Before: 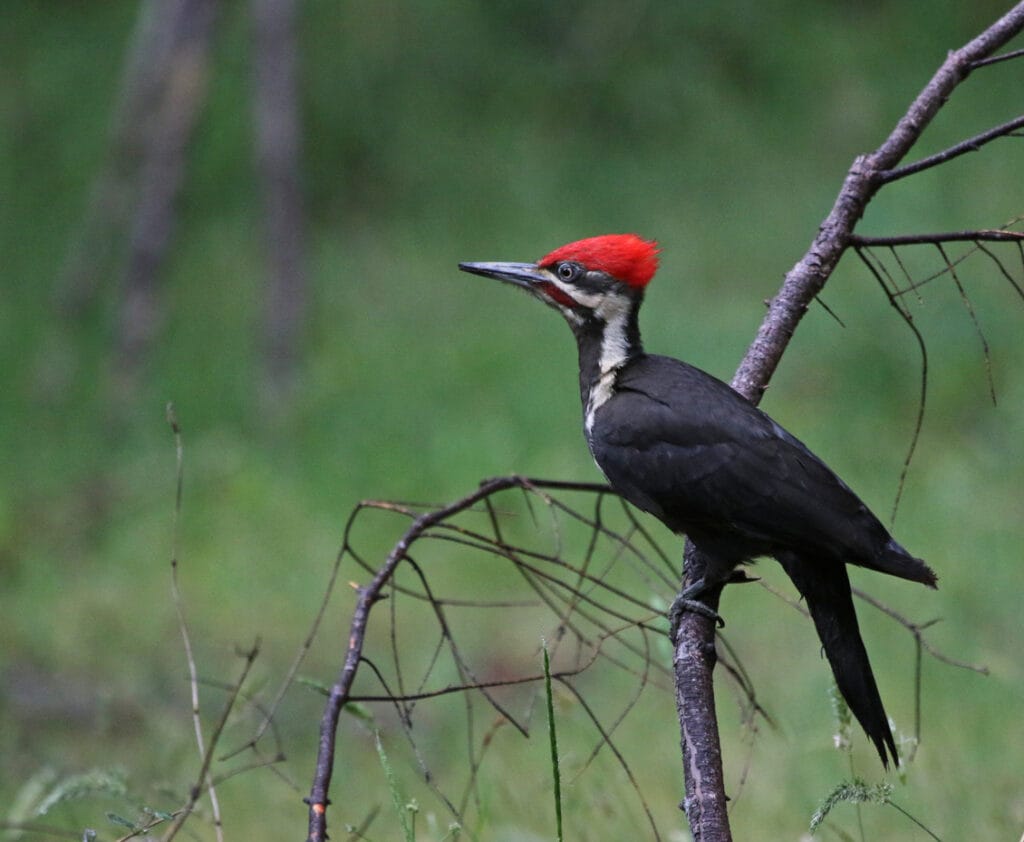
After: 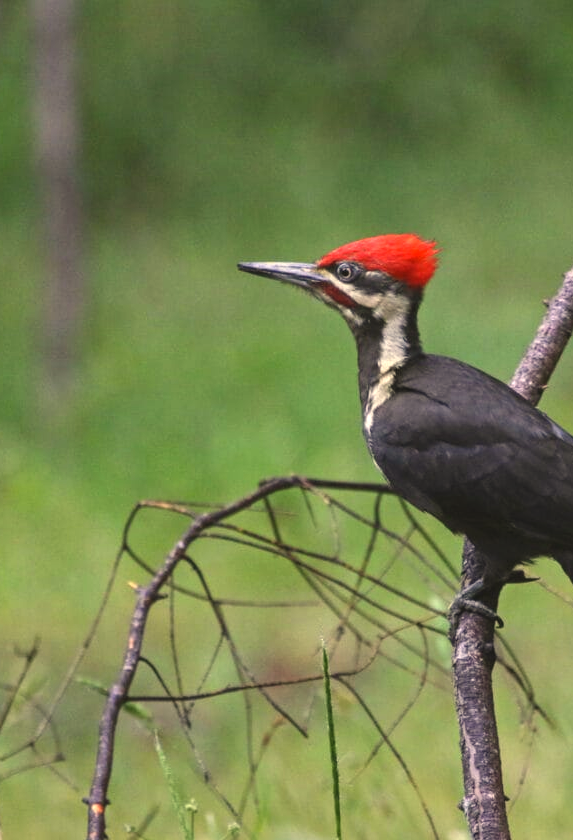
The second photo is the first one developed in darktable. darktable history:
exposure: black level correction -0.005, exposure 0.622 EV, compensate highlight preservation false
crop: left 21.674%, right 22.086%
local contrast: detail 110%
color correction: highlights a* 2.72, highlights b* 22.8
